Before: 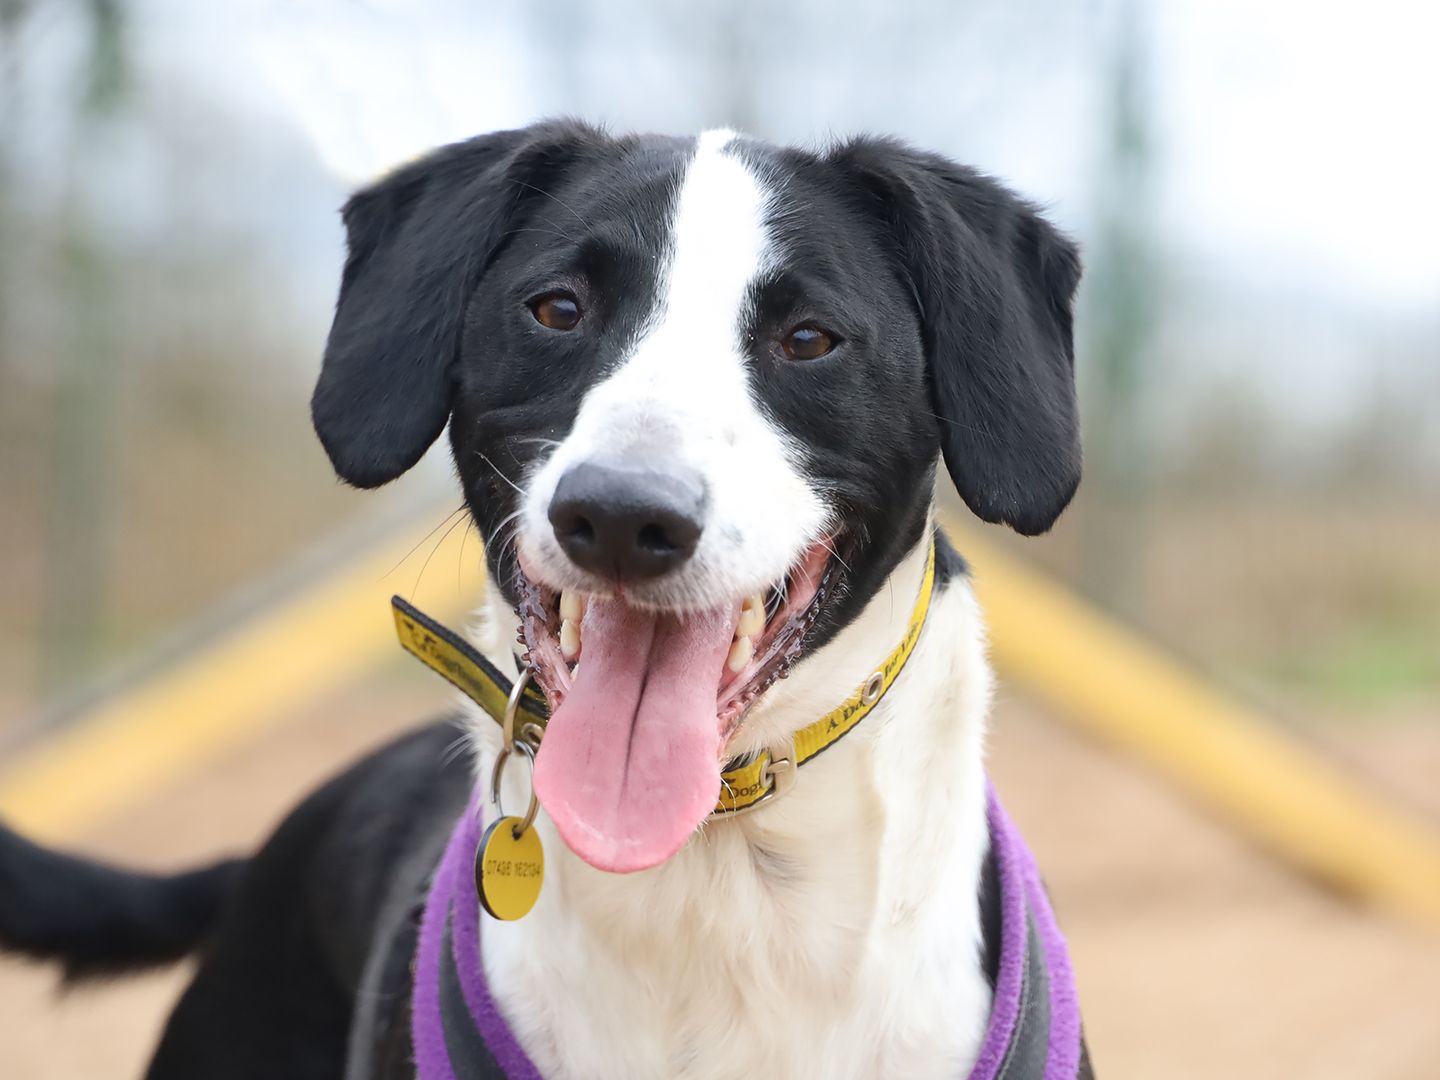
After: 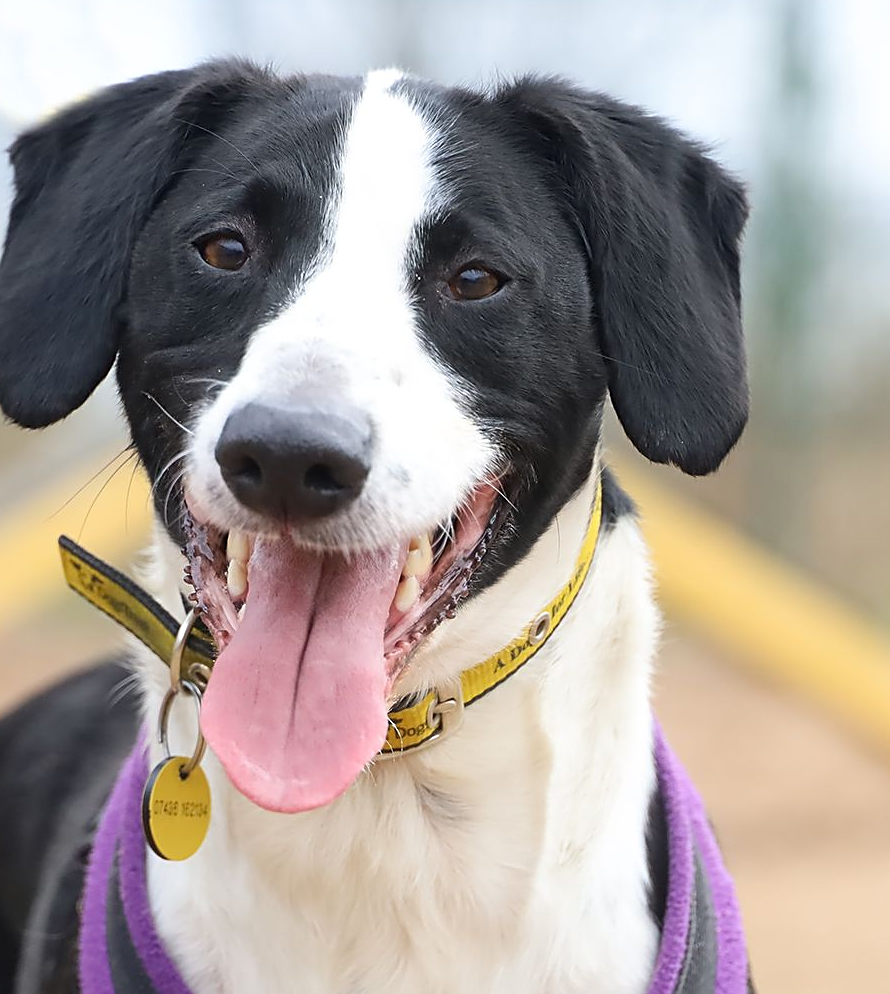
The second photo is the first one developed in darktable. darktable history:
crop and rotate: left 23.158%, top 5.623%, right 15.012%, bottom 2.292%
sharpen: amount 0.497
